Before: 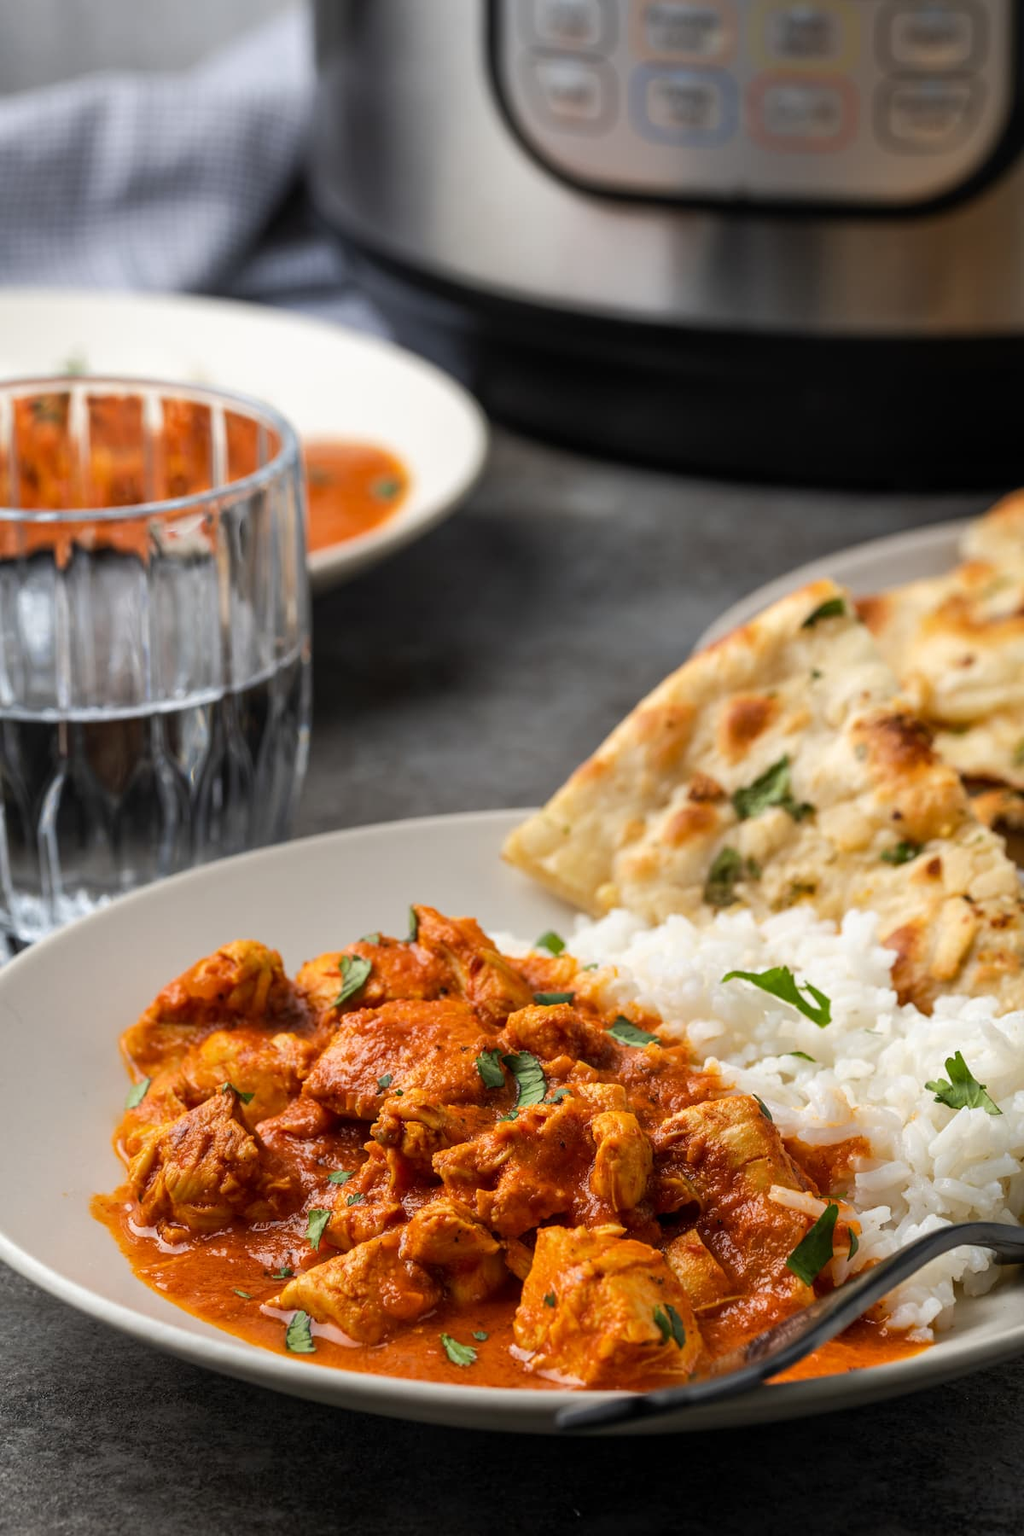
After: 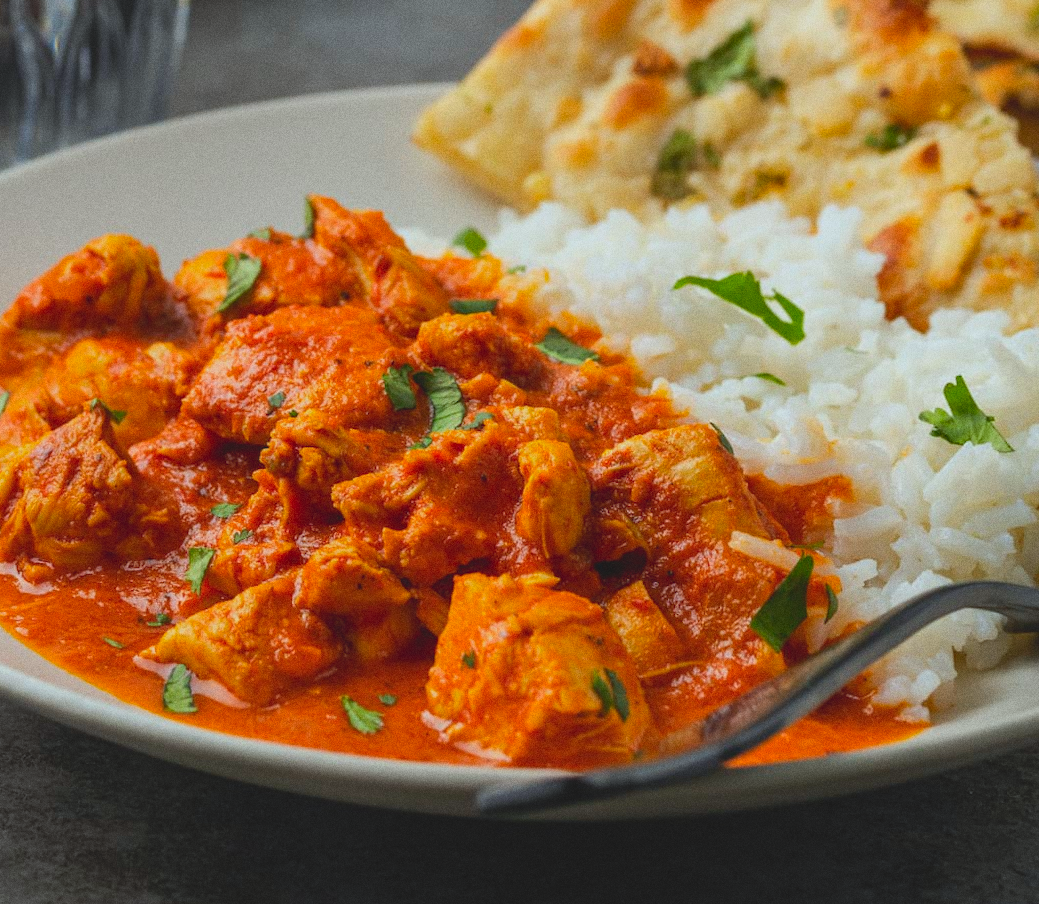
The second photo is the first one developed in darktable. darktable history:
color calibration: output R [1.003, 0.027, -0.041, 0], output G [-0.018, 1.043, -0.038, 0], output B [0.071, -0.086, 1.017, 0], illuminant as shot in camera, x 0.359, y 0.362, temperature 4570.54 K
contrast brightness saturation: contrast -0.19, saturation 0.19
rotate and perspective: lens shift (horizontal) -0.055, automatic cropping off
exposure: compensate highlight preservation false
shadows and highlights: shadows 25, highlights -25
tone equalizer: on, module defaults
crop and rotate: left 13.306%, top 48.129%, bottom 2.928%
grain: on, module defaults
